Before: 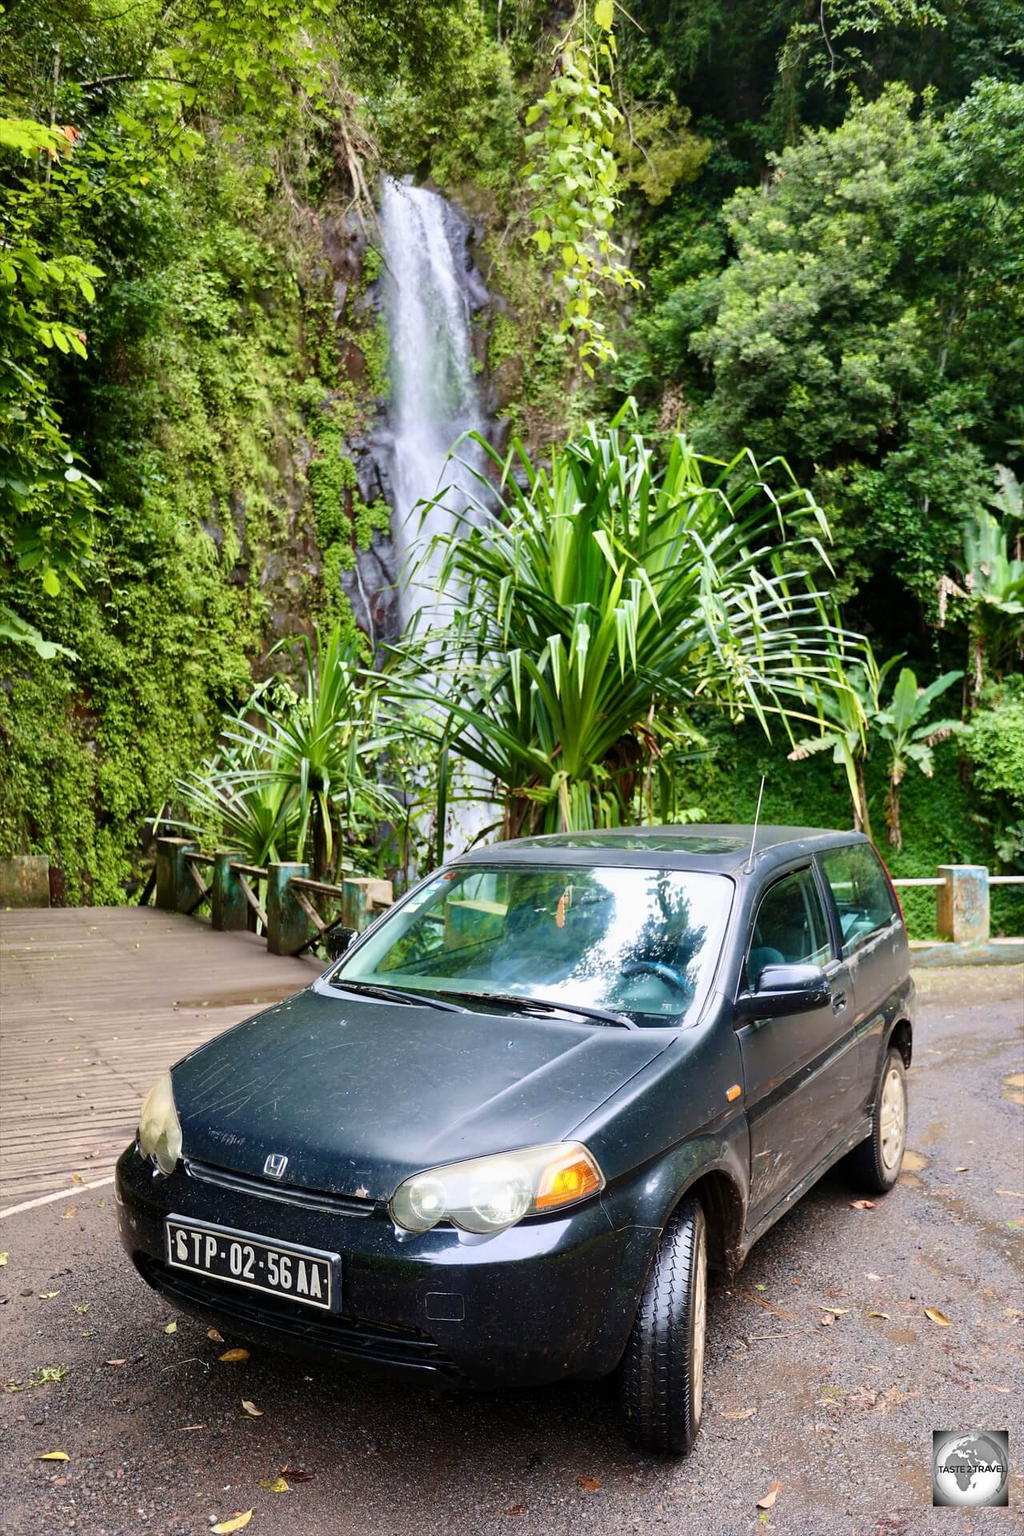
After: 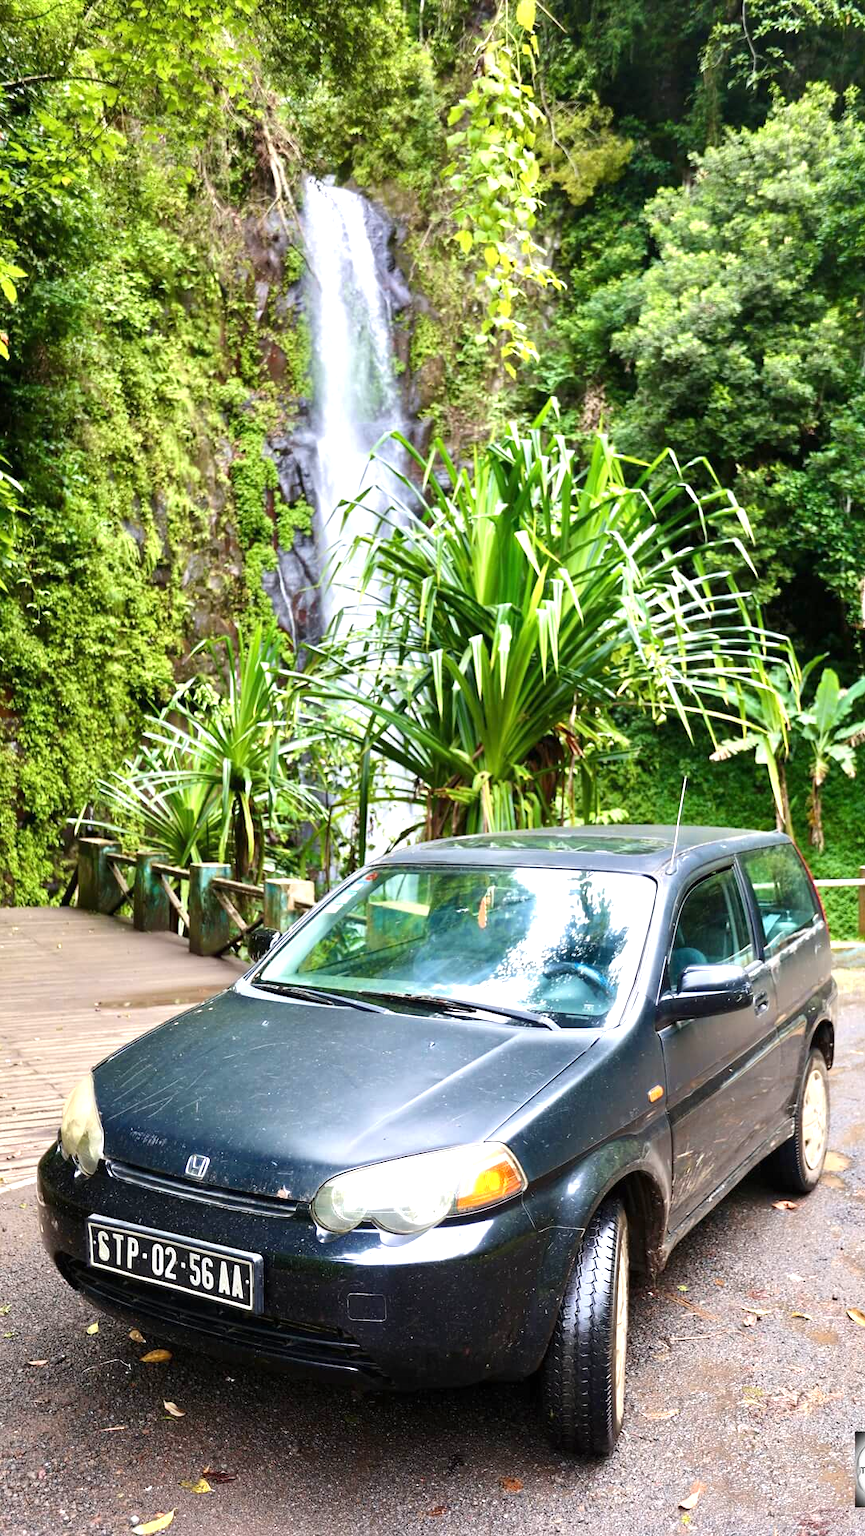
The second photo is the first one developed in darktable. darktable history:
crop: left 7.674%, right 7.869%
exposure: black level correction 0, exposure 0.692 EV, compensate highlight preservation false
